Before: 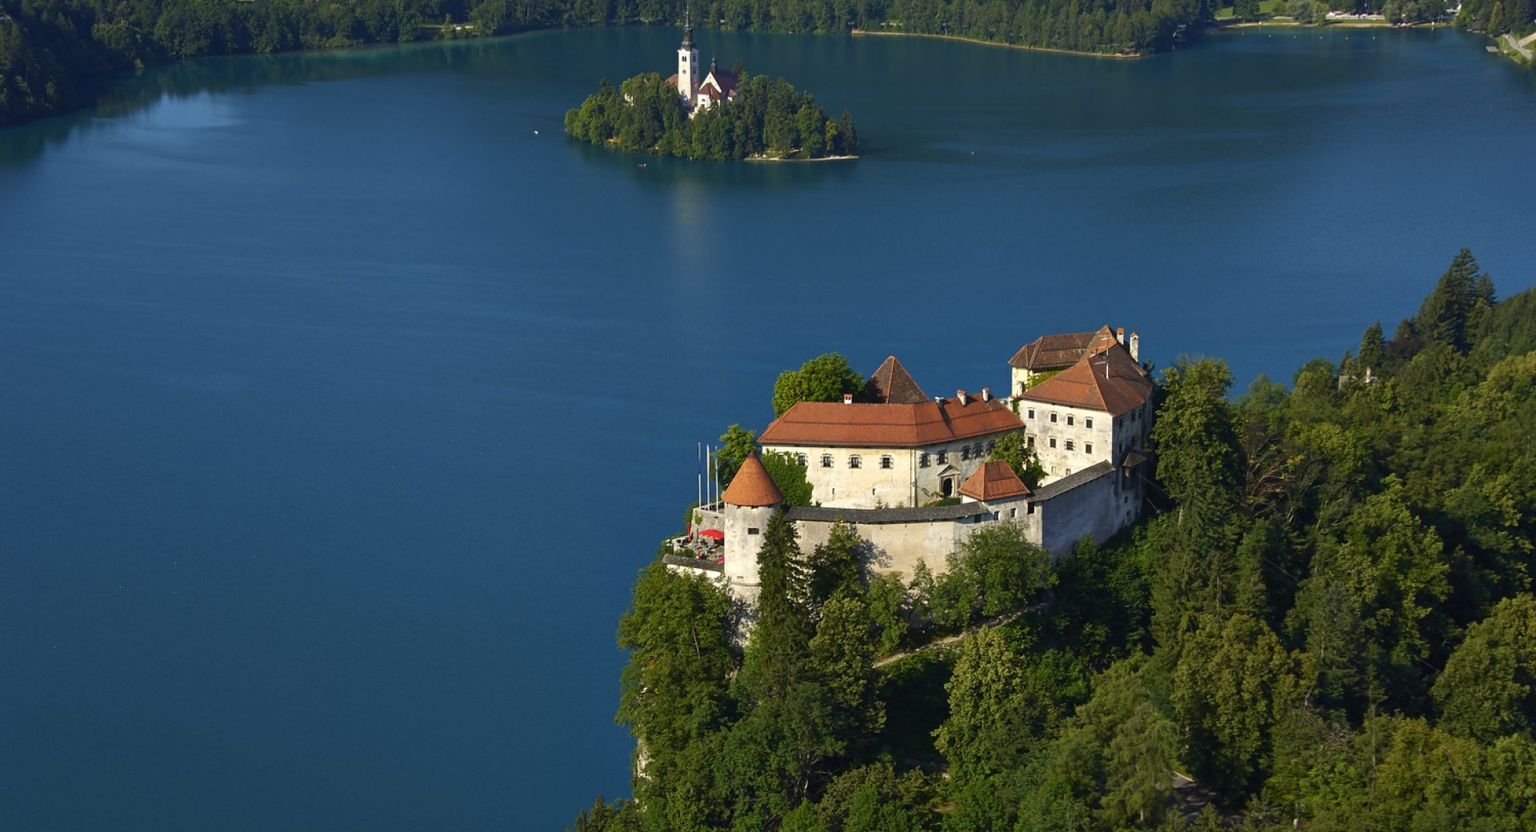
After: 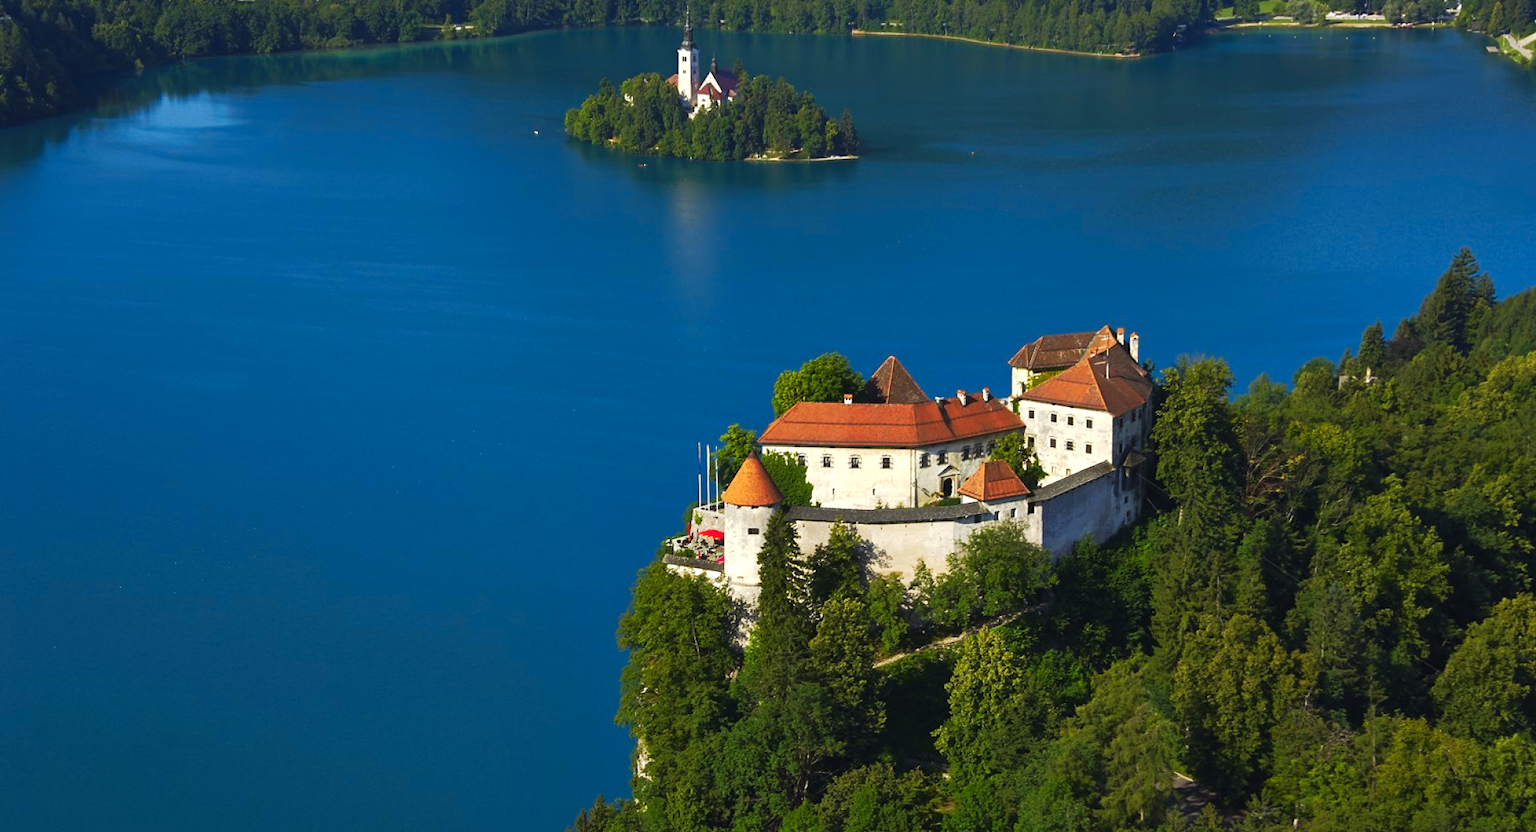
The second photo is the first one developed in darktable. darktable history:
exposure: exposure 0.258 EV, compensate highlight preservation false
rgb curve: curves: ch0 [(0, 0) (0.053, 0.068) (0.122, 0.128) (1, 1)]
tone curve: curves: ch0 [(0, 0) (0.003, 0.023) (0.011, 0.024) (0.025, 0.026) (0.044, 0.035) (0.069, 0.05) (0.1, 0.071) (0.136, 0.098) (0.177, 0.135) (0.224, 0.172) (0.277, 0.227) (0.335, 0.296) (0.399, 0.372) (0.468, 0.462) (0.543, 0.58) (0.623, 0.697) (0.709, 0.789) (0.801, 0.86) (0.898, 0.918) (1, 1)], preserve colors none
